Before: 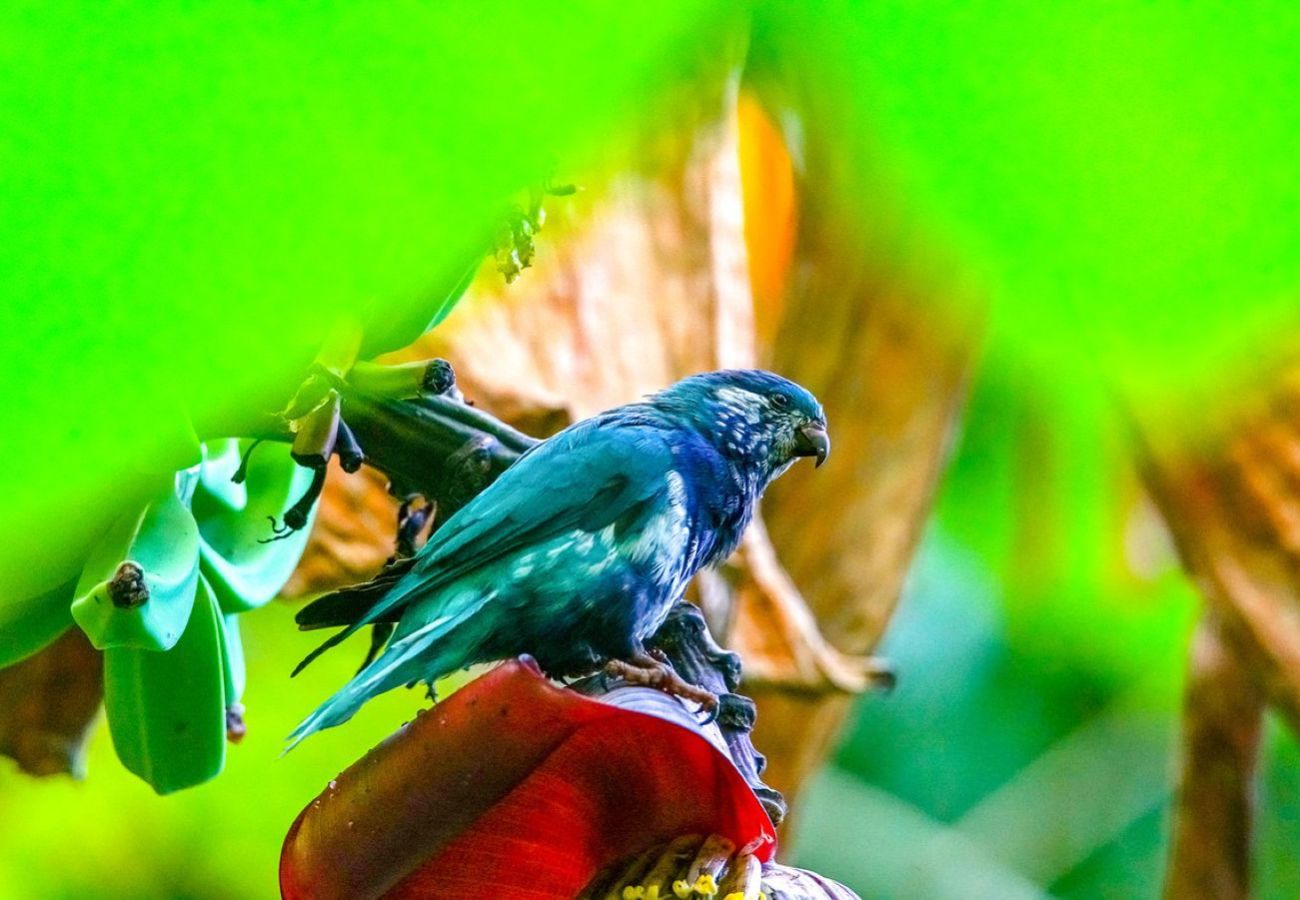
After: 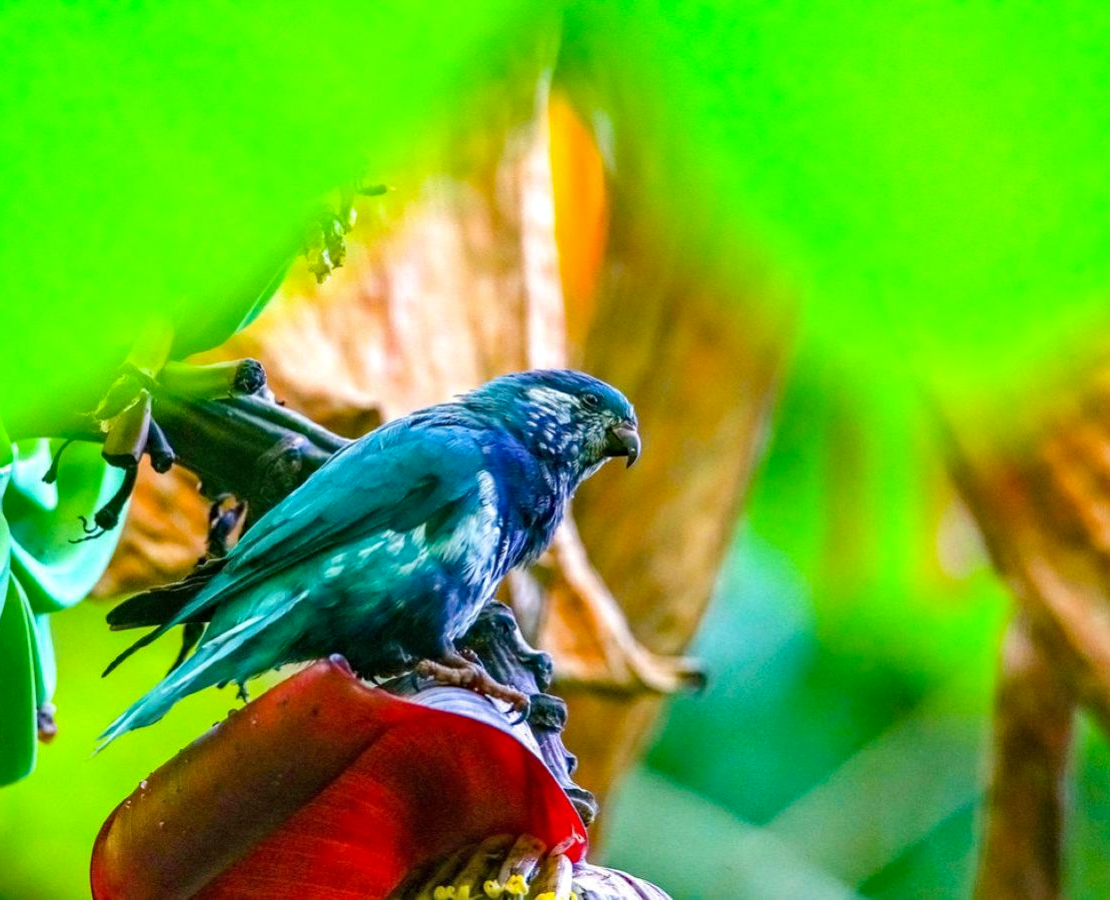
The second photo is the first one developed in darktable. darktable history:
haze removal: compatibility mode true, adaptive false
crop and rotate: left 14.584%
